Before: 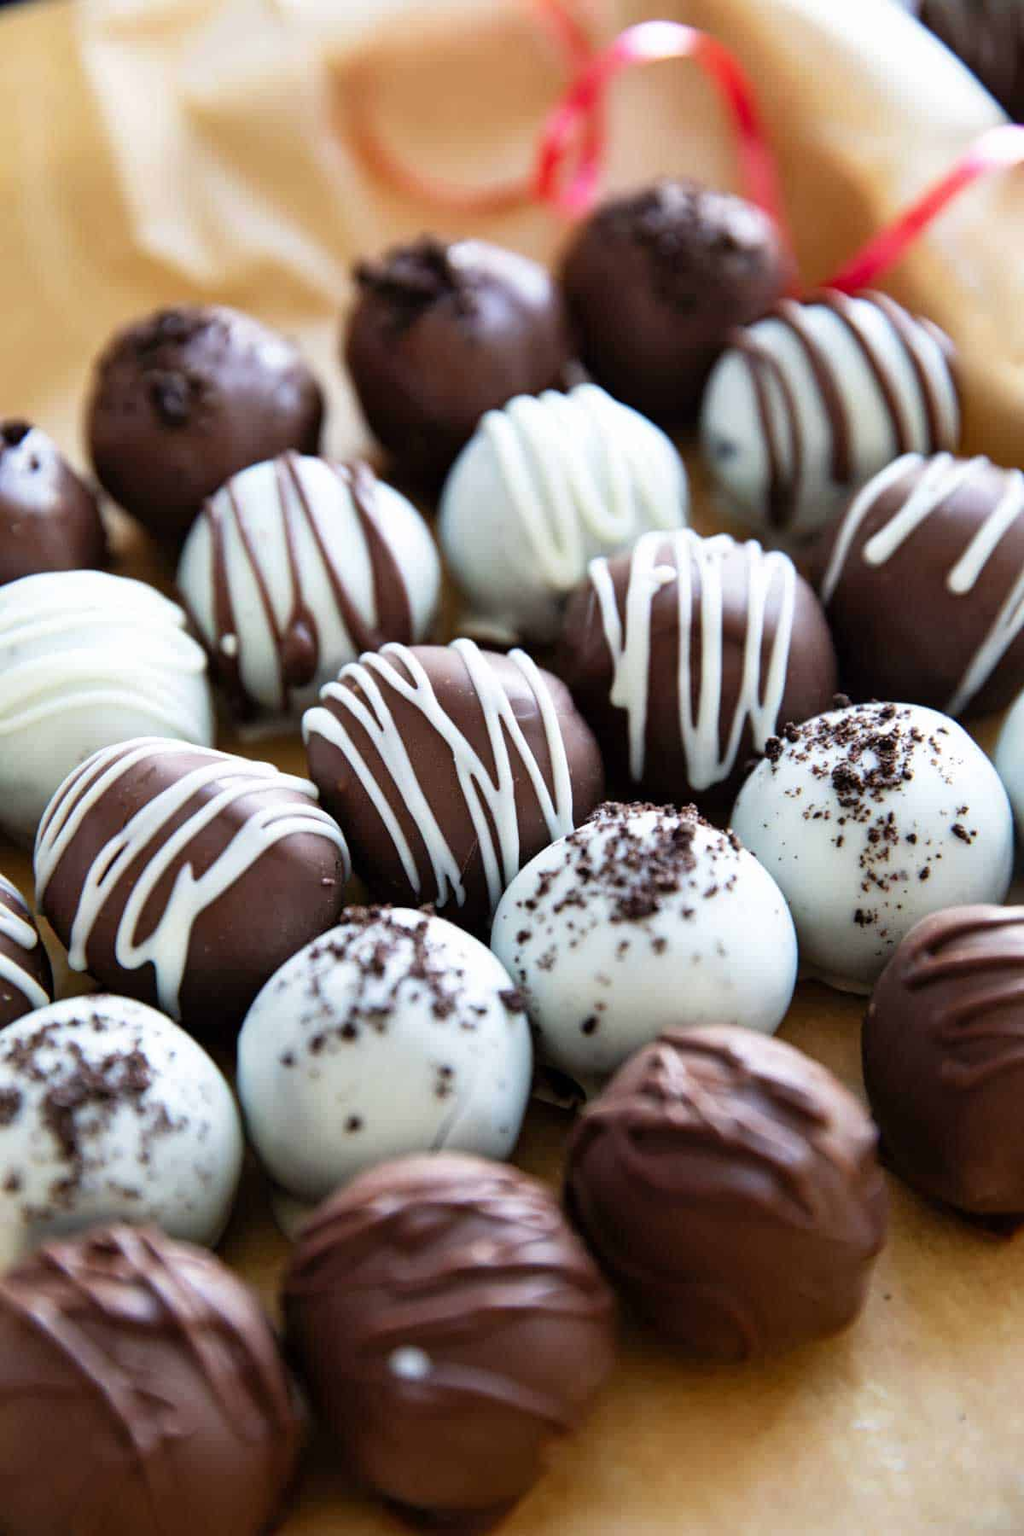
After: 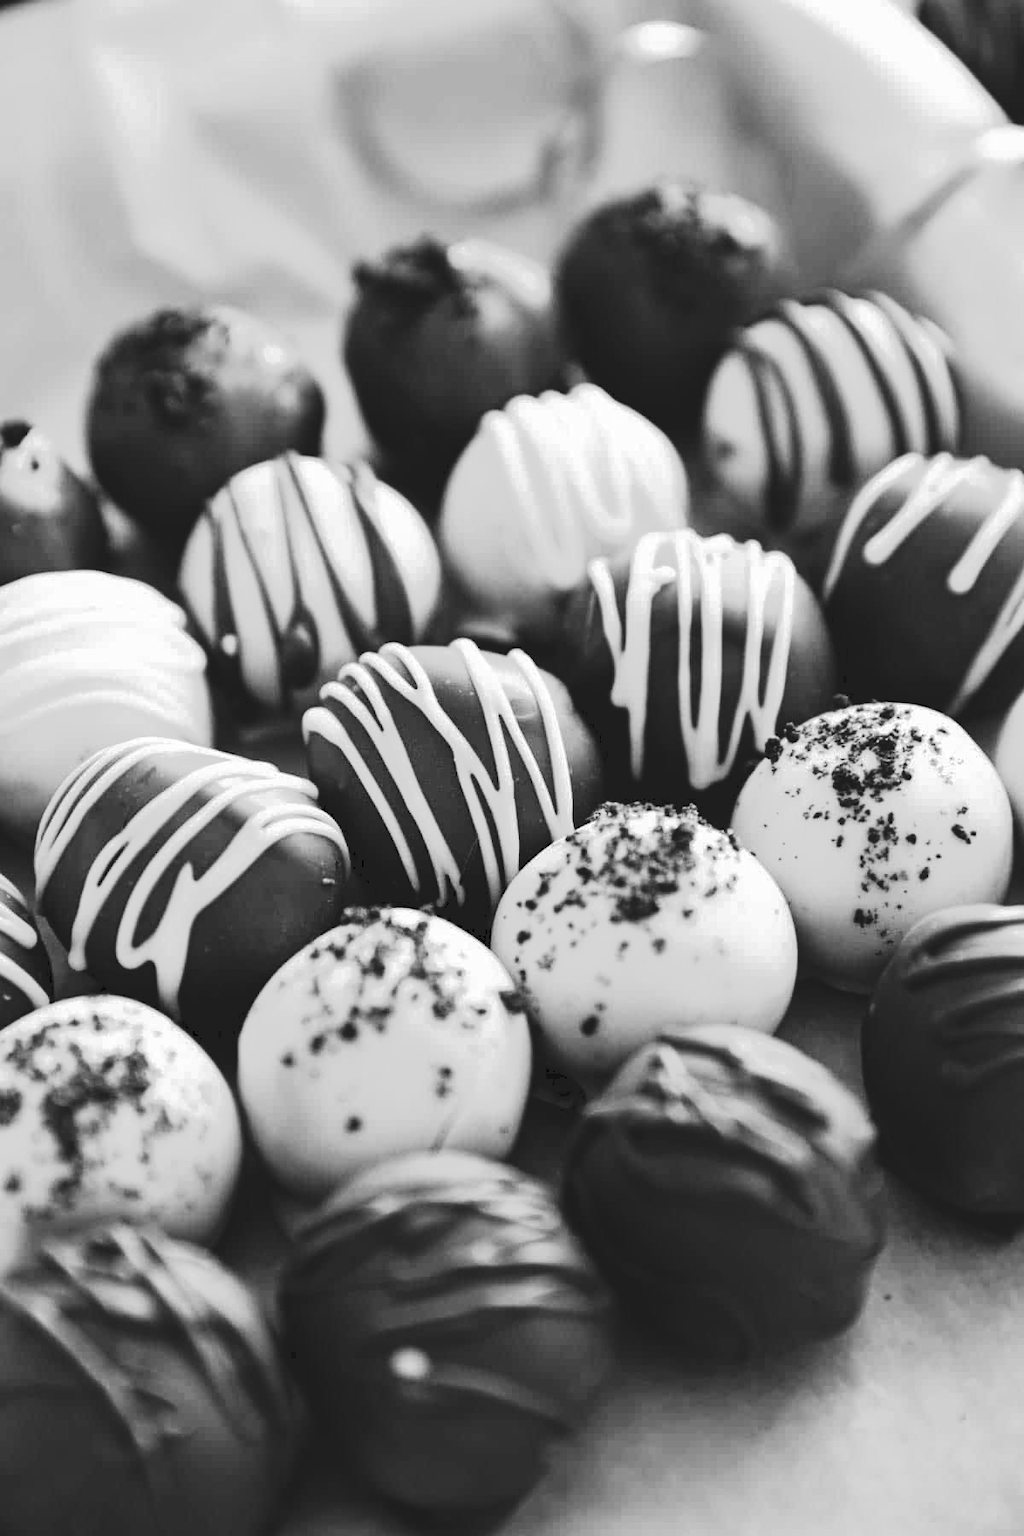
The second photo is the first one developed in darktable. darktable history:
tone curve: curves: ch0 [(0, 0) (0.003, 0.108) (0.011, 0.113) (0.025, 0.113) (0.044, 0.121) (0.069, 0.132) (0.1, 0.145) (0.136, 0.158) (0.177, 0.182) (0.224, 0.215) (0.277, 0.27) (0.335, 0.341) (0.399, 0.424) (0.468, 0.528) (0.543, 0.622) (0.623, 0.721) (0.709, 0.79) (0.801, 0.846) (0.898, 0.871) (1, 1)], preserve colors none
monochrome: on, module defaults
